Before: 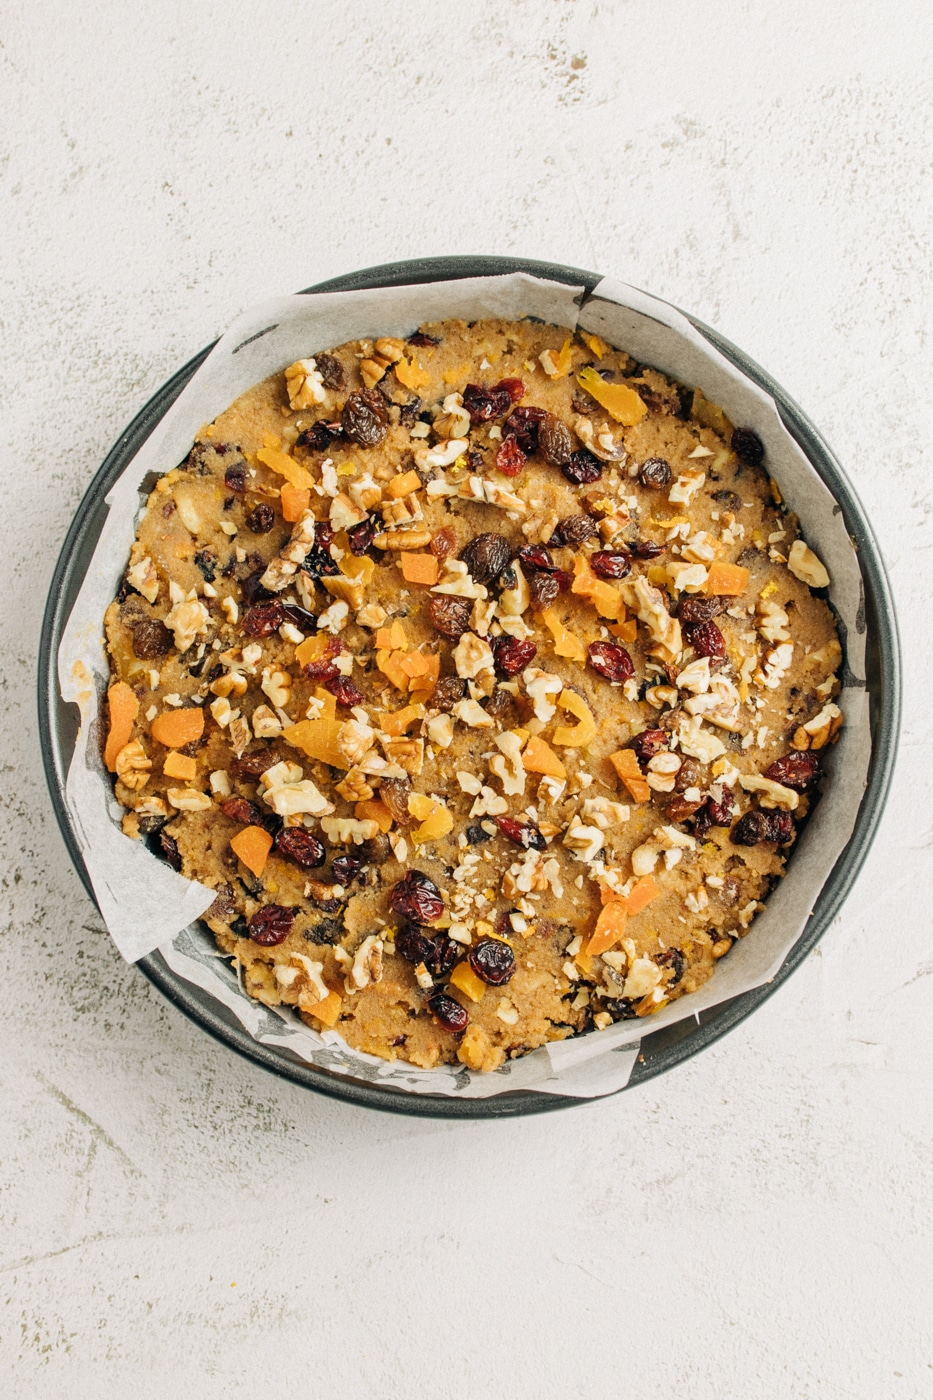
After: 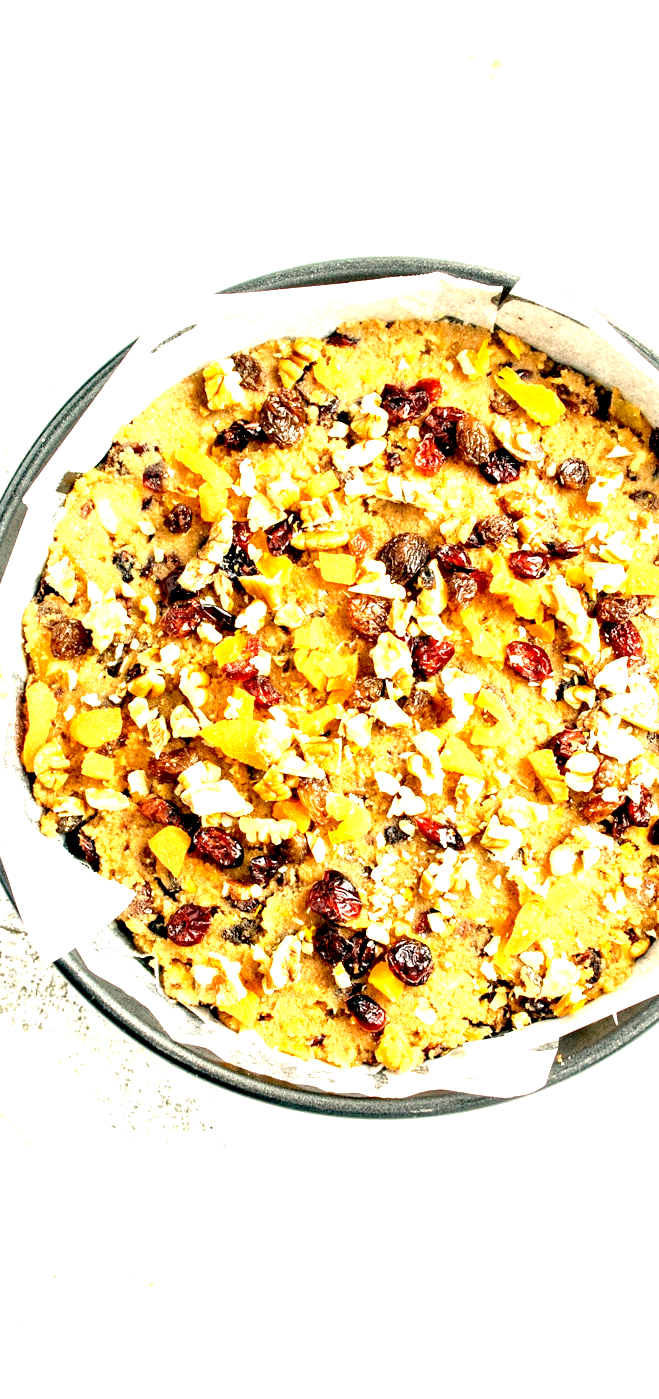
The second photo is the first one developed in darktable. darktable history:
exposure: black level correction 0.014, exposure 1.765 EV, compensate exposure bias true, compensate highlight preservation false
tone equalizer: edges refinement/feathering 500, mask exposure compensation -1.57 EV, preserve details no
crop and rotate: left 8.999%, right 20.27%
